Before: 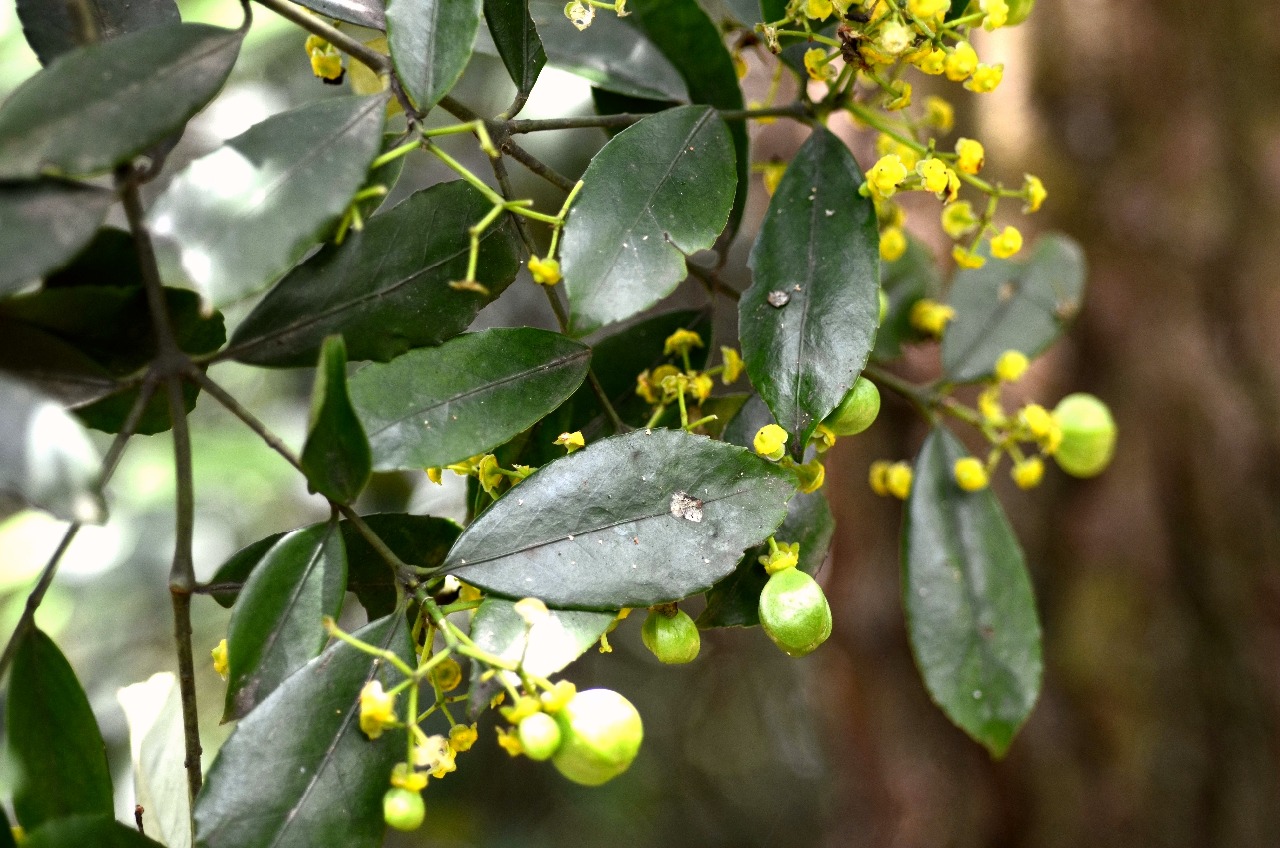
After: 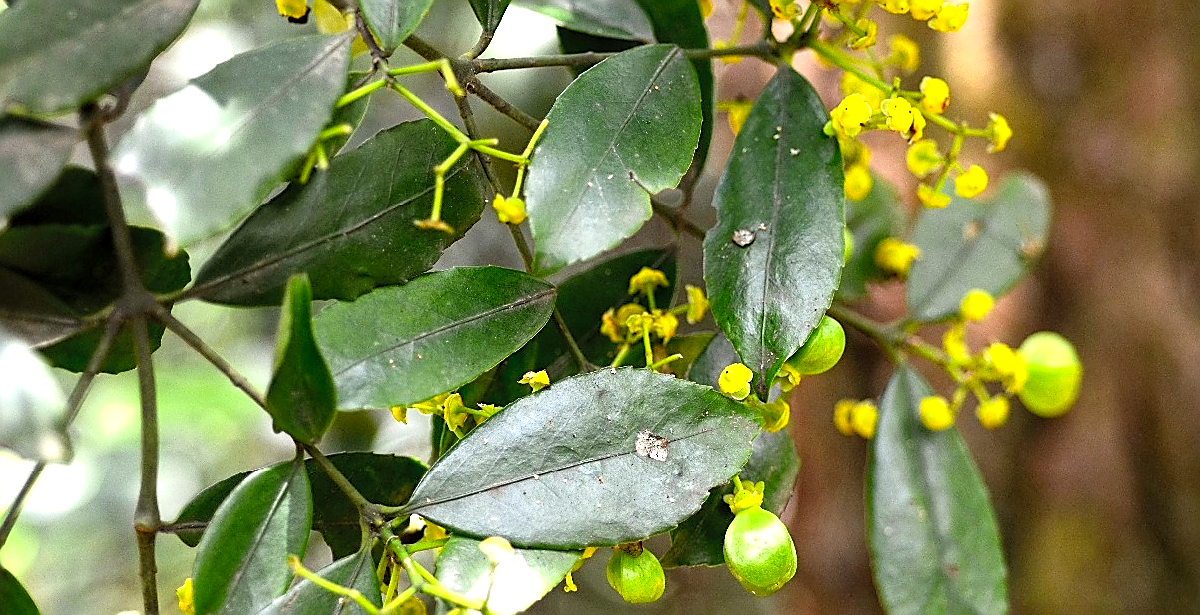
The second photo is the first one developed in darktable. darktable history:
crop: left 2.788%, top 7.198%, right 3.404%, bottom 20.269%
sharpen: radius 1.403, amount 1.252, threshold 0.7
local contrast: highlights 106%, shadows 102%, detail 119%, midtone range 0.2
contrast brightness saturation: contrast 0.068, brightness 0.171, saturation 0.411
